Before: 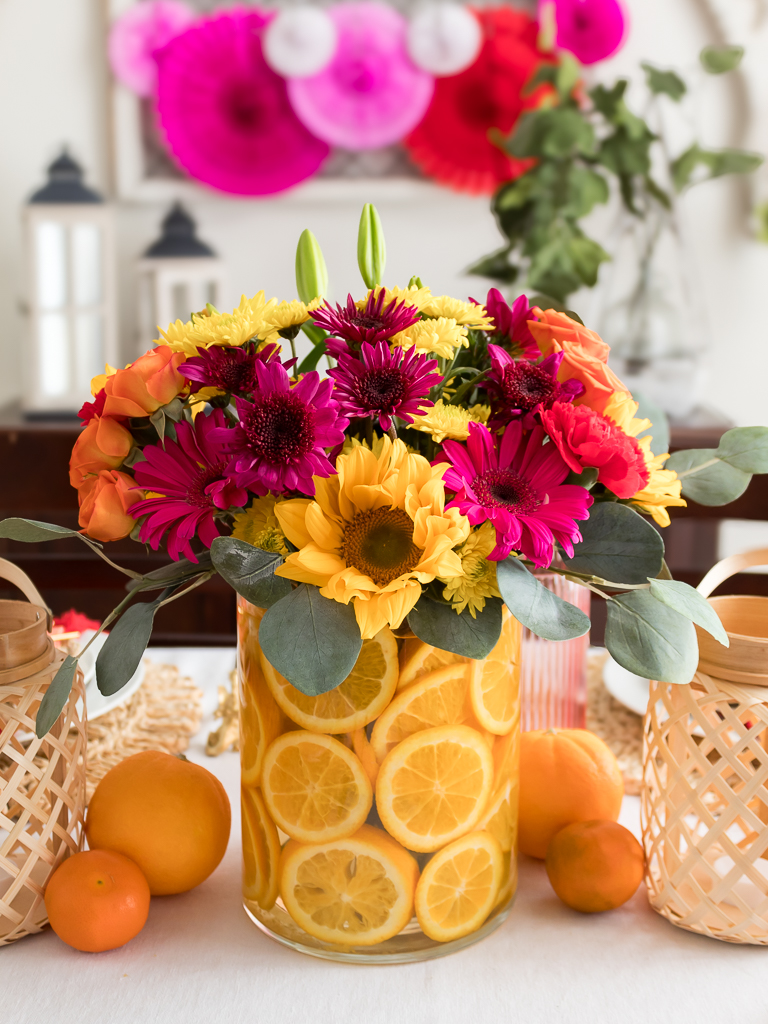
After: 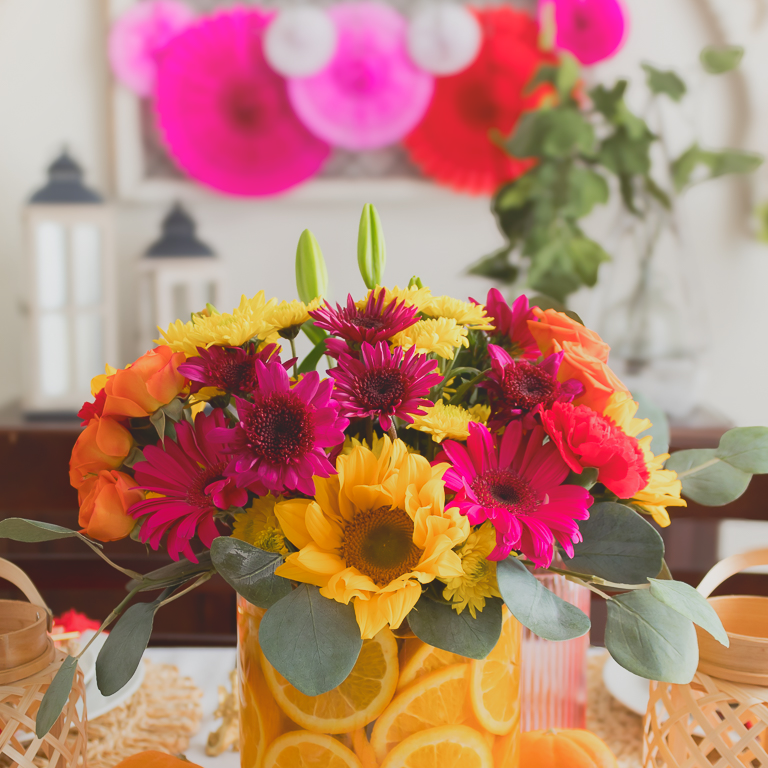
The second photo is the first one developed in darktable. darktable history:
crop: bottom 24.967%
local contrast: detail 69%
